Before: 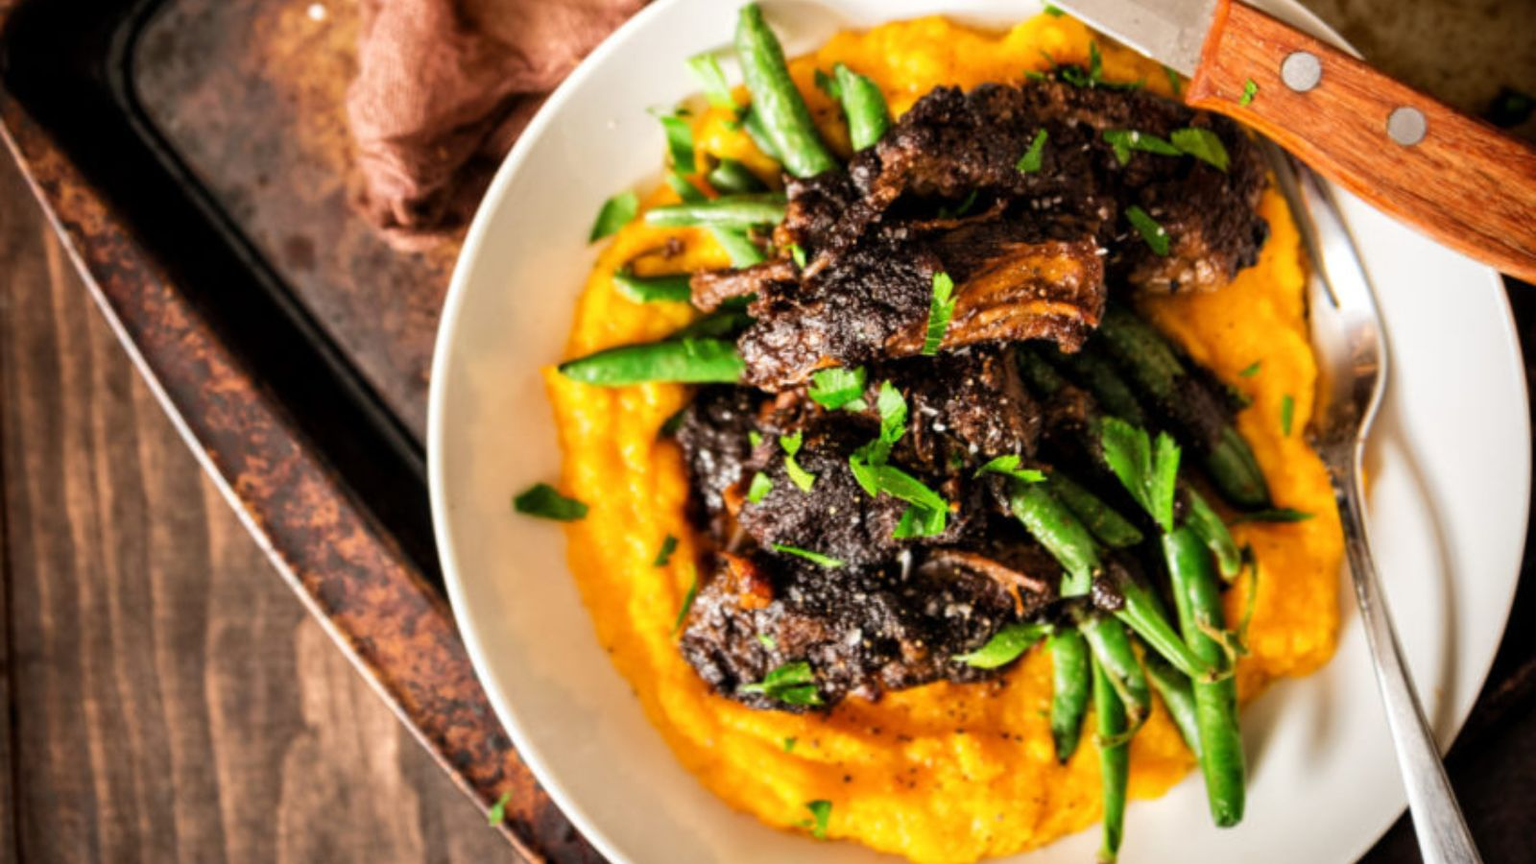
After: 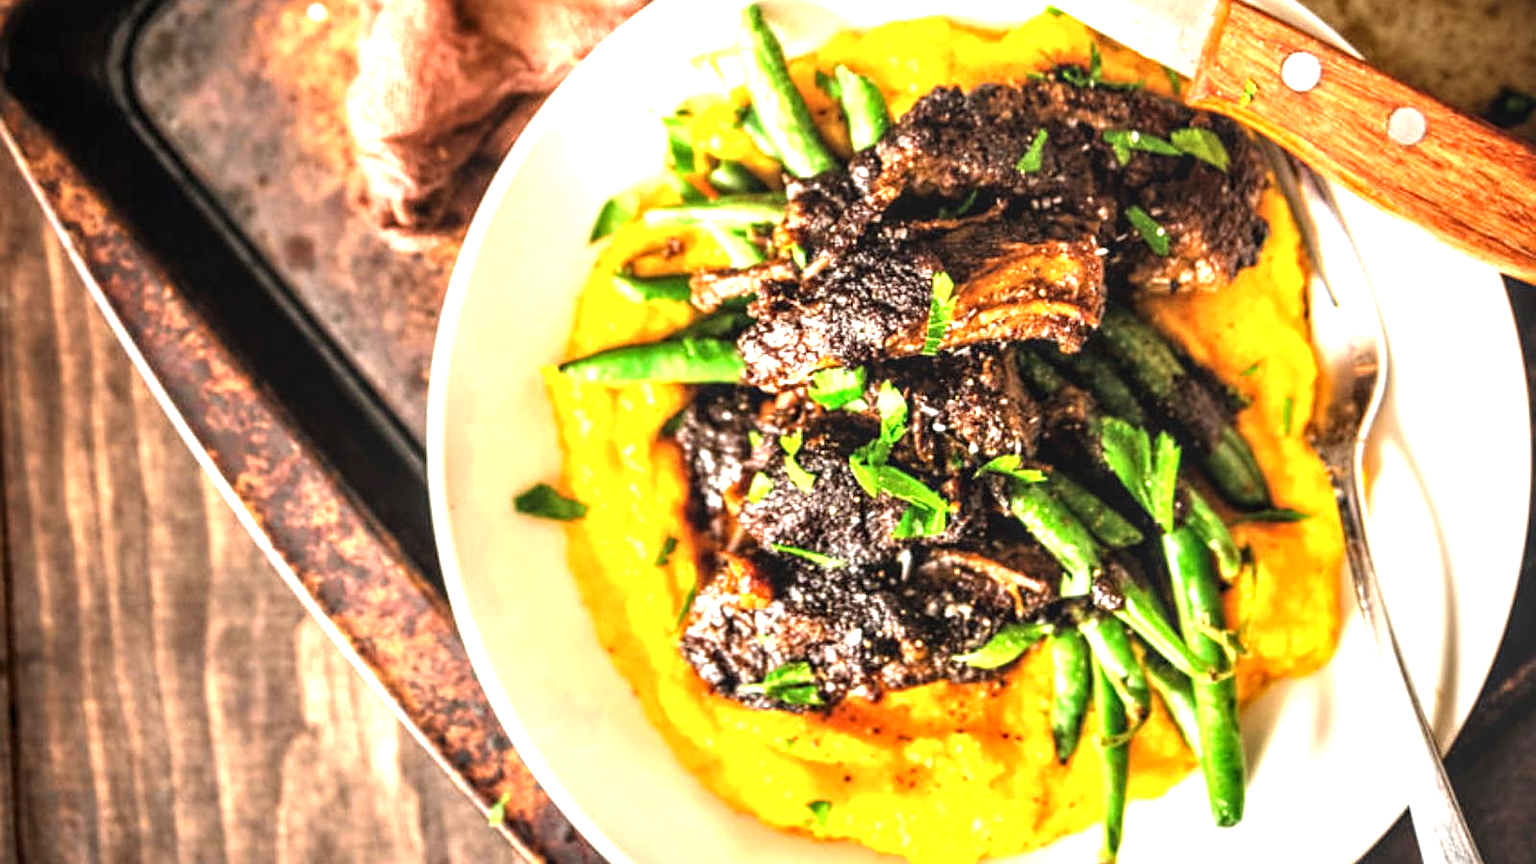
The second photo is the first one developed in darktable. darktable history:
sharpen: on, module defaults
exposure: black level correction -0.002, exposure 1.338 EV, compensate exposure bias true, compensate highlight preservation false
local contrast: detail 130%
